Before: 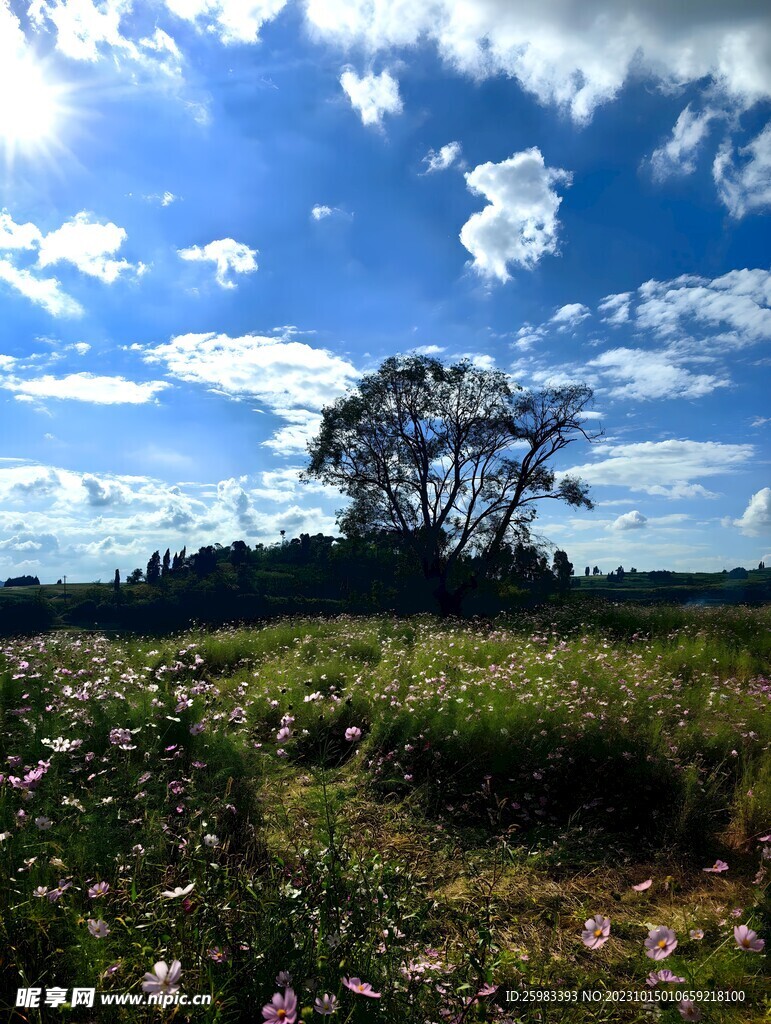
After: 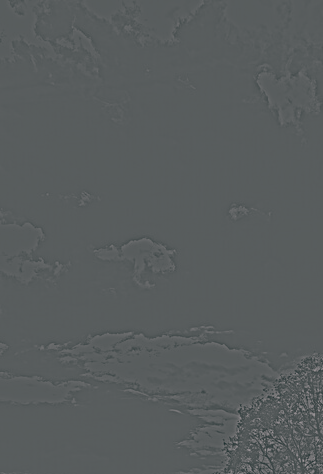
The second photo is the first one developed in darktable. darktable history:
shadows and highlights: radius 118.69, shadows 42.21, highlights -61.56, soften with gaussian
color balance: lift [1.016, 0.983, 1, 1.017], gamma [0.78, 1.018, 1.043, 0.957], gain [0.786, 1.063, 0.937, 1.017], input saturation 118.26%, contrast 13.43%, contrast fulcrum 21.62%, output saturation 82.76%
color calibration: x 0.342, y 0.355, temperature 5146 K
crop and rotate: left 10.817%, top 0.062%, right 47.194%, bottom 53.626%
highpass: sharpness 9.84%, contrast boost 9.94%
